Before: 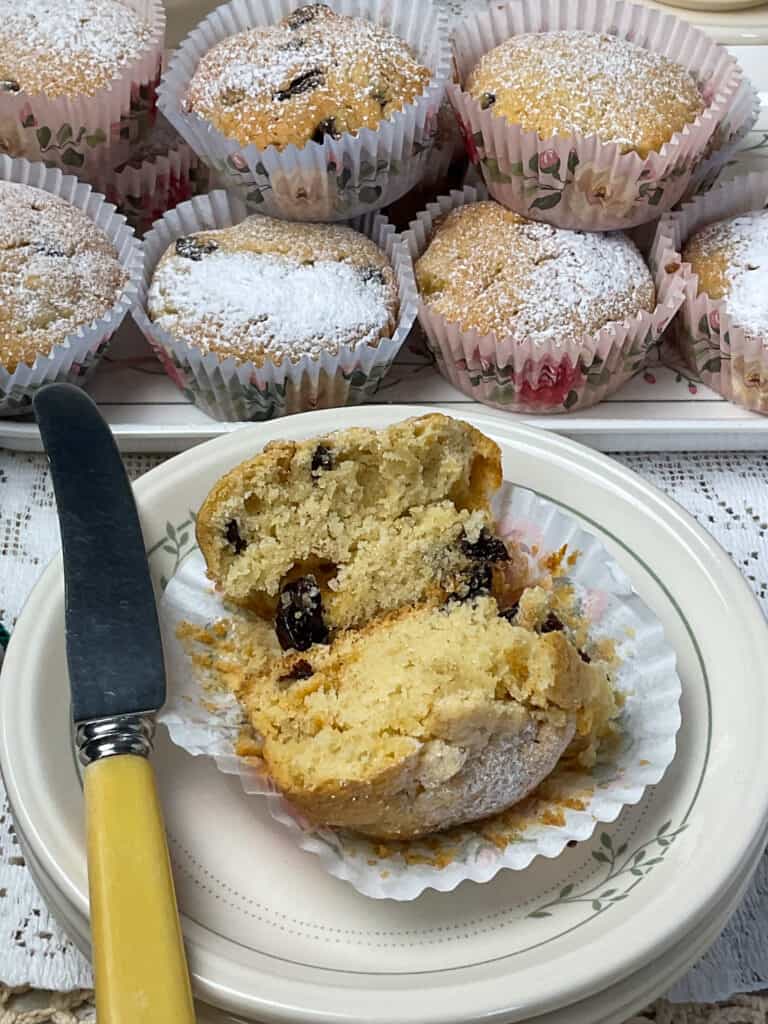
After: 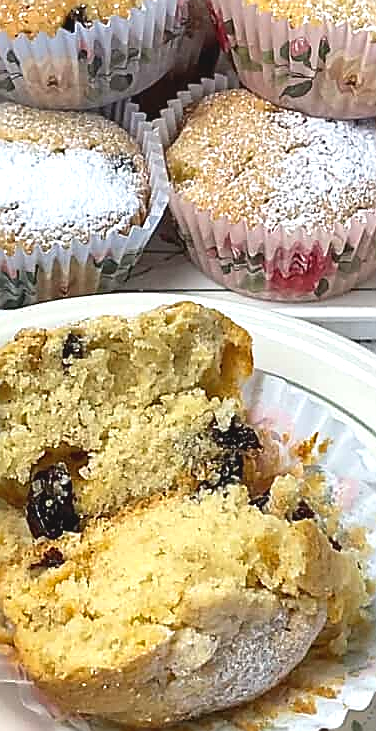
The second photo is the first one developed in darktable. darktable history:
exposure: black level correction 0, exposure 0.697 EV, compensate exposure bias true, compensate highlight preservation false
sharpen: radius 1.351, amount 1.245, threshold 0.712
contrast brightness saturation: contrast -0.109
crop: left 32.456%, top 11%, right 18.503%, bottom 17.574%
